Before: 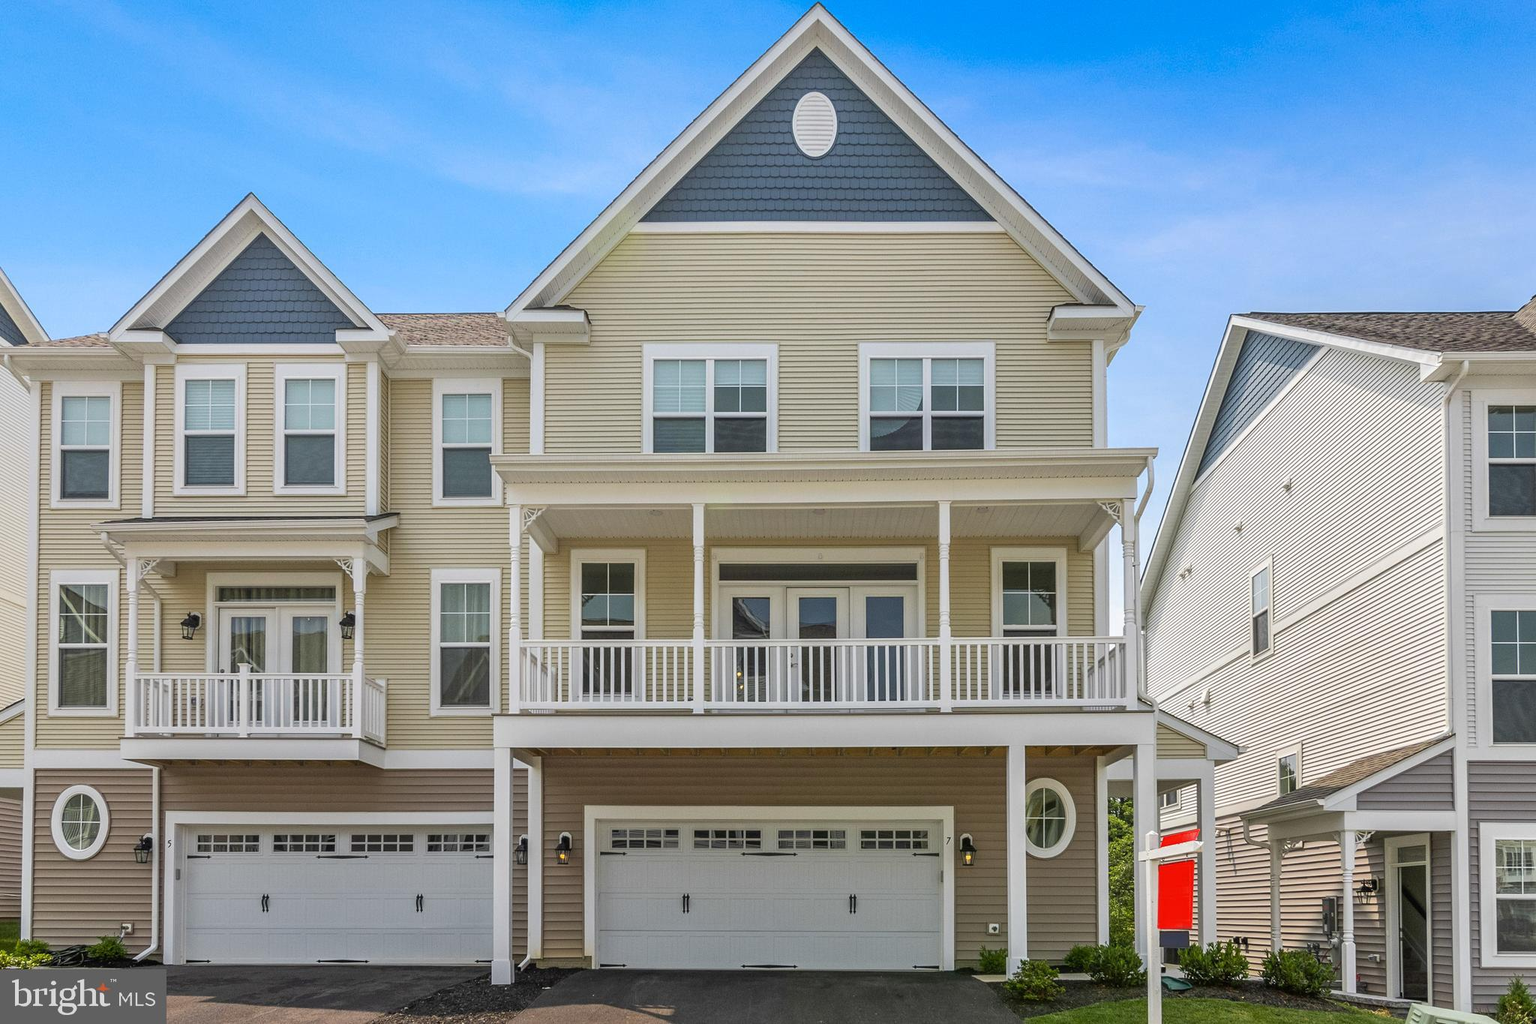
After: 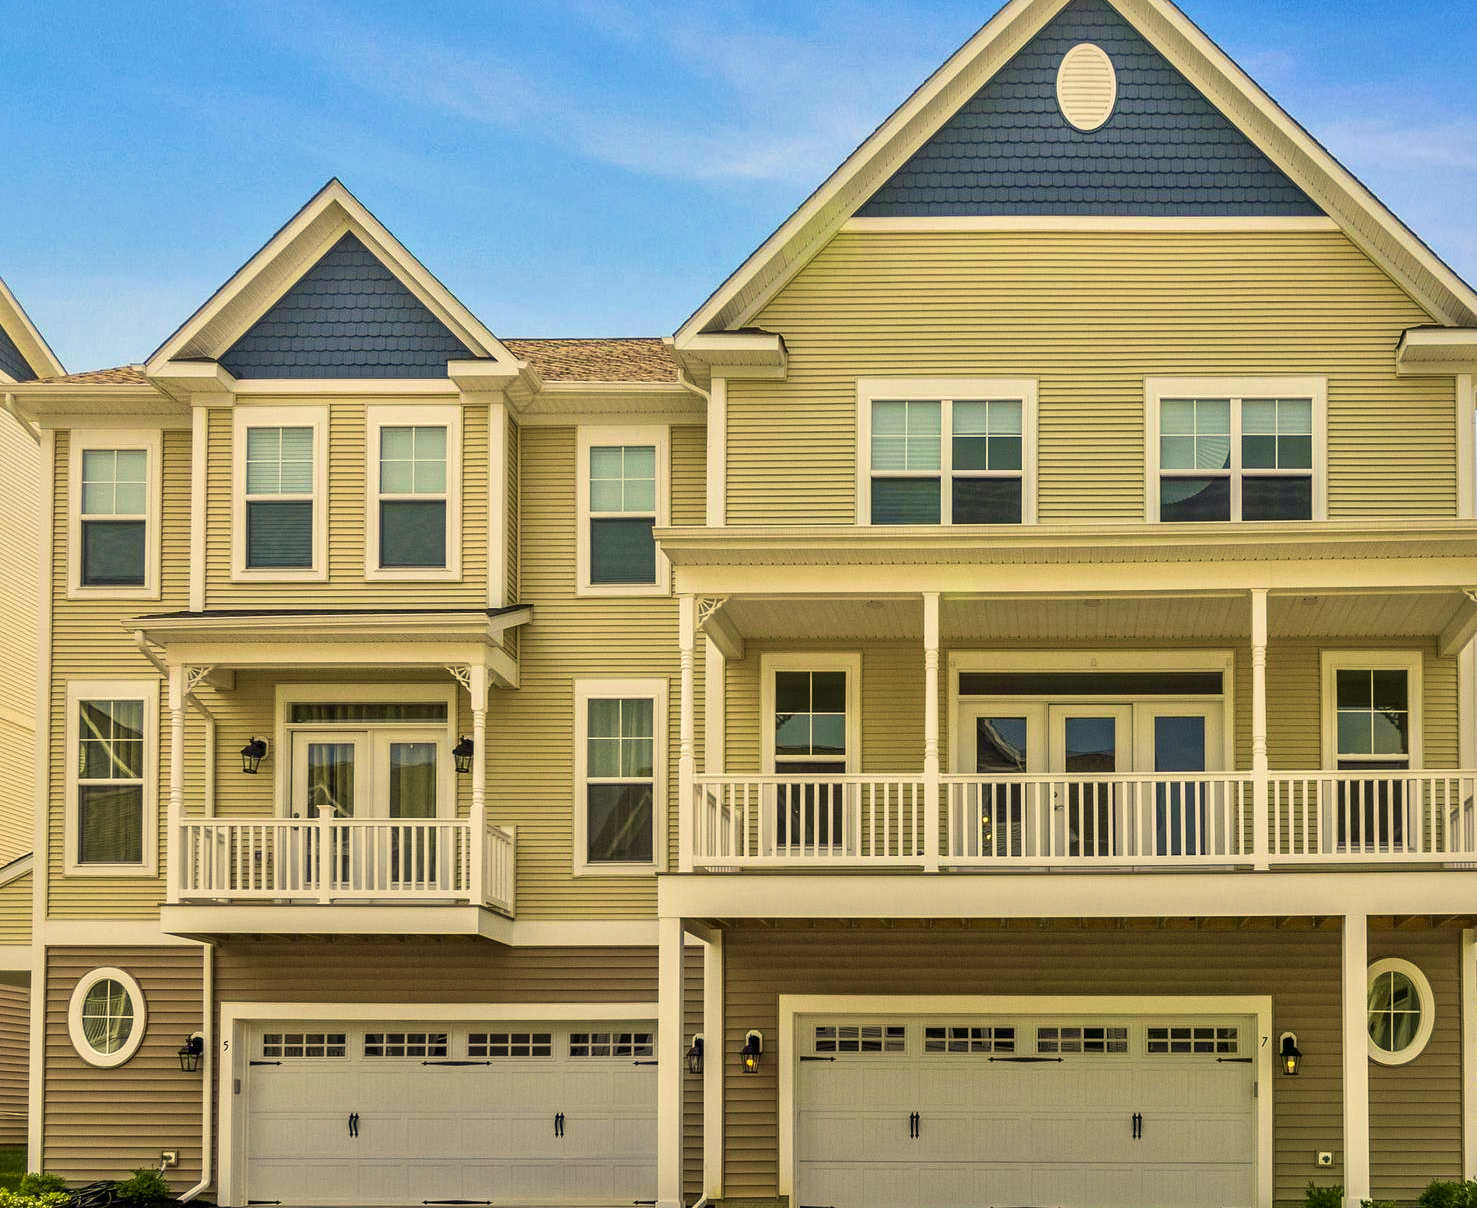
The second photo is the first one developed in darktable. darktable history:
crop: top 5.812%, right 27.853%, bottom 5.655%
color correction: highlights a* 2.44, highlights b* 22.96
velvia: strength 56.35%
local contrast: mode bilateral grid, contrast 50, coarseness 50, detail 150%, midtone range 0.2
